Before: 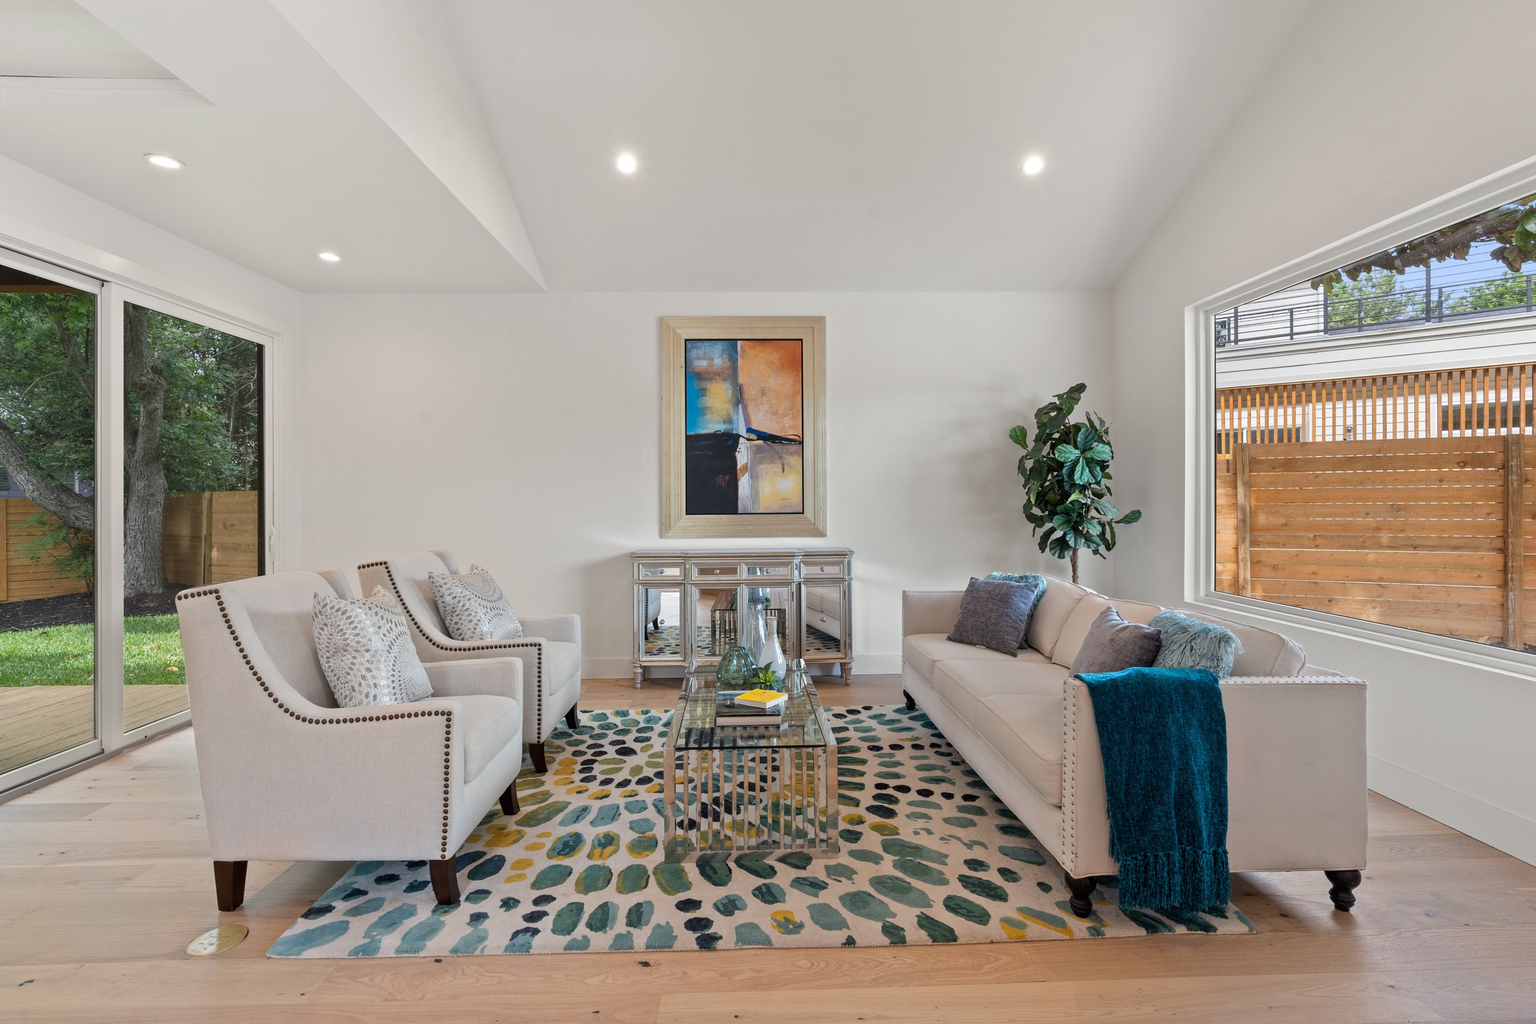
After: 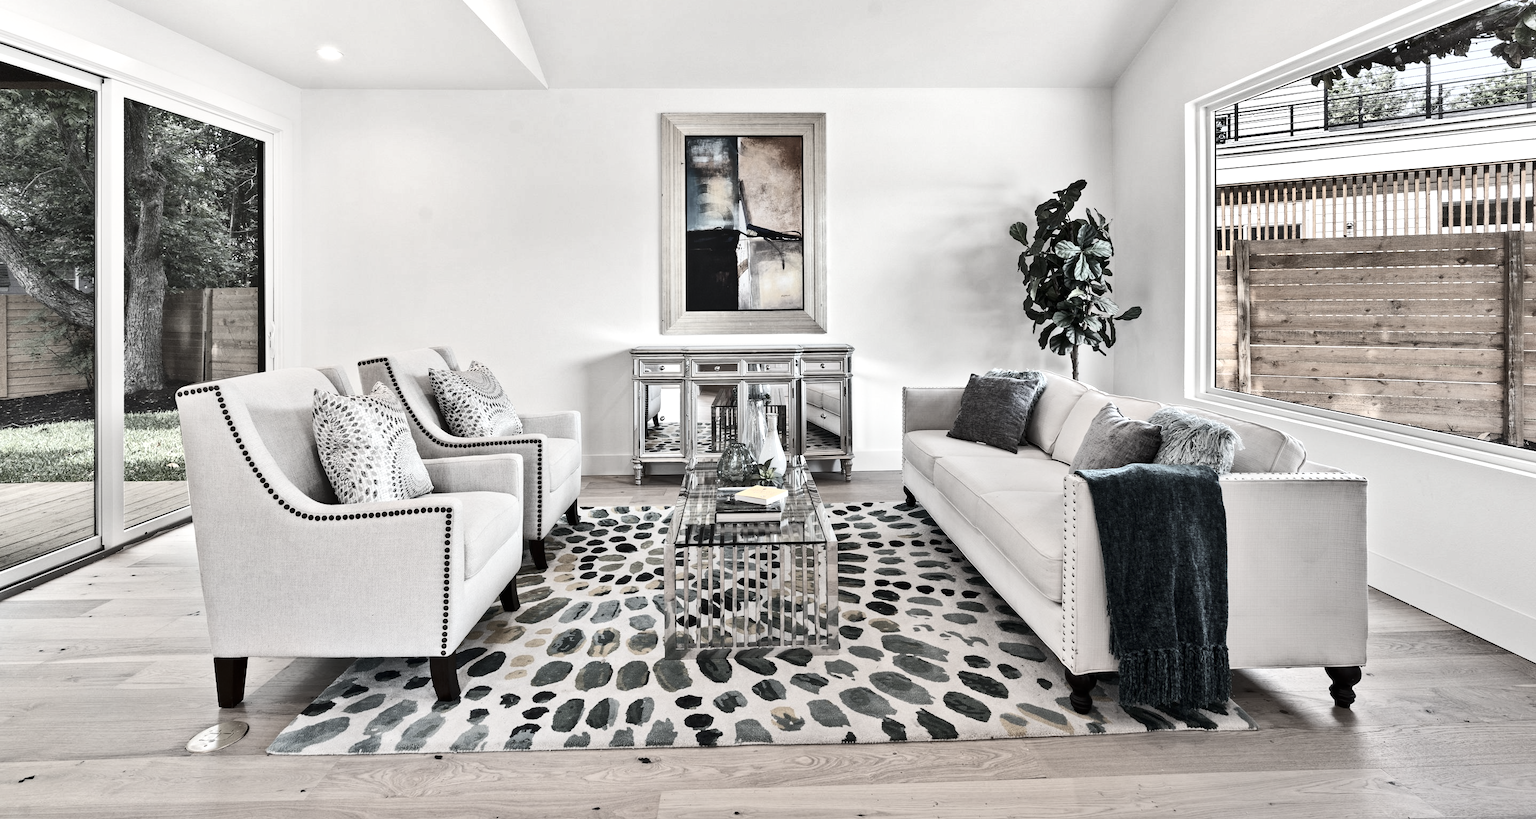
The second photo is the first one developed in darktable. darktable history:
crop and rotate: top 19.918%
shadows and highlights: radius 101.65, shadows 50.7, highlights -65.91, soften with gaussian
exposure: black level correction 0, exposure 0.692 EV, compensate highlight preservation false
contrast brightness saturation: contrast 0.297
color correction: highlights b* -0.012, saturation 0.186
color balance rgb: power › hue 316.02°, perceptual saturation grading › global saturation 0.25%
